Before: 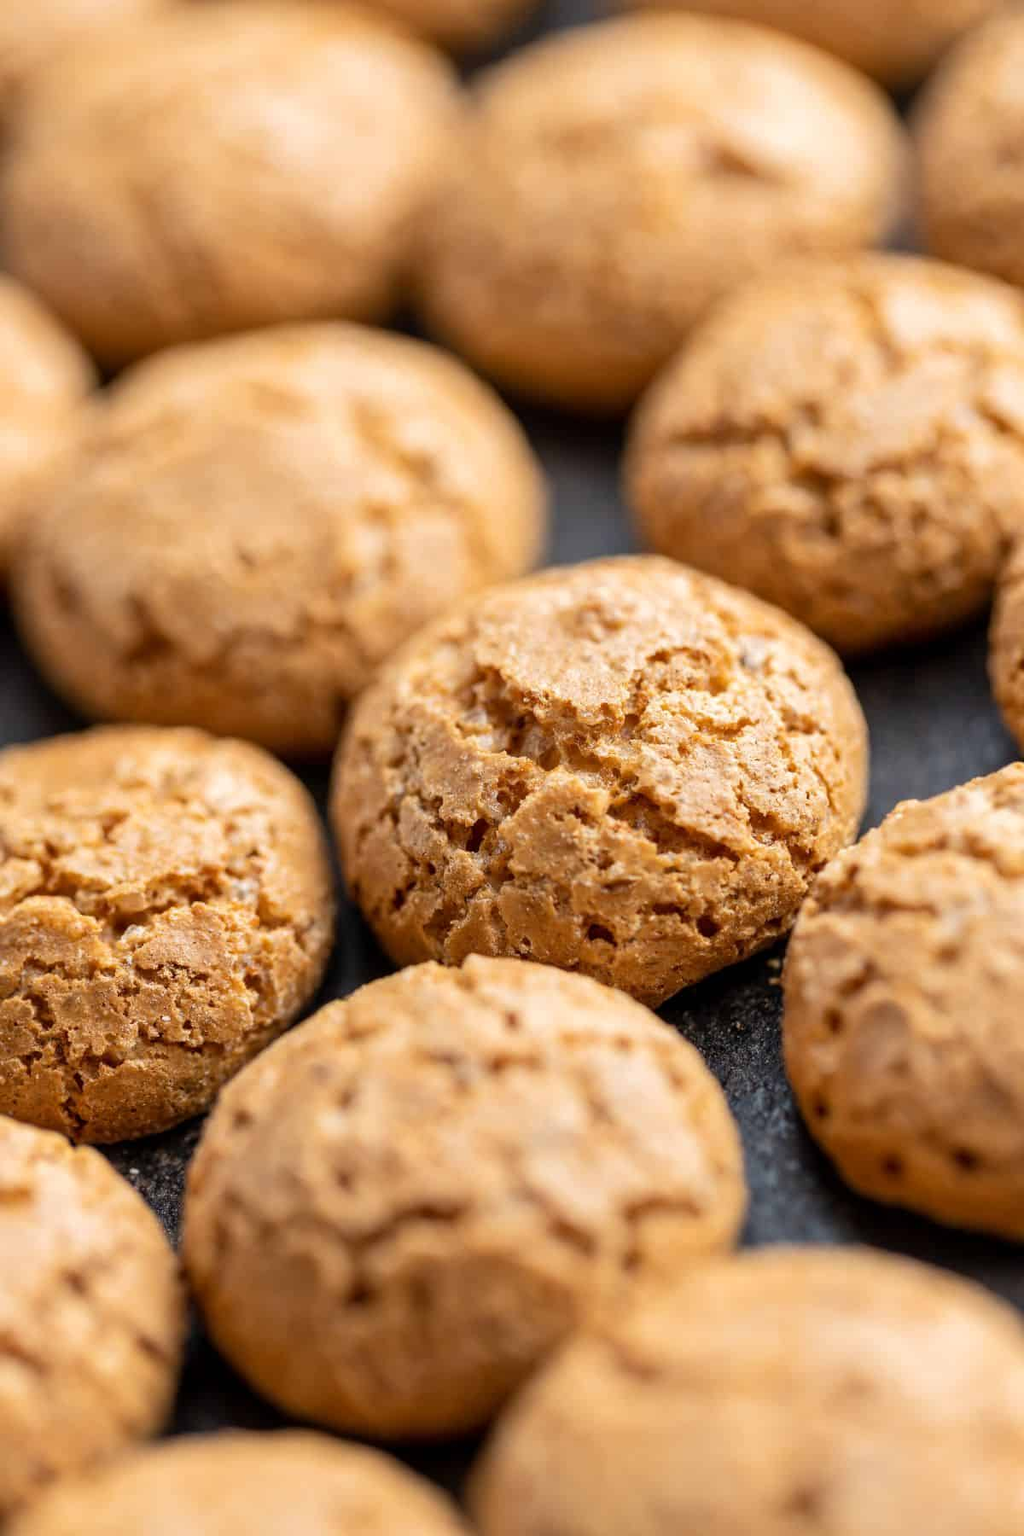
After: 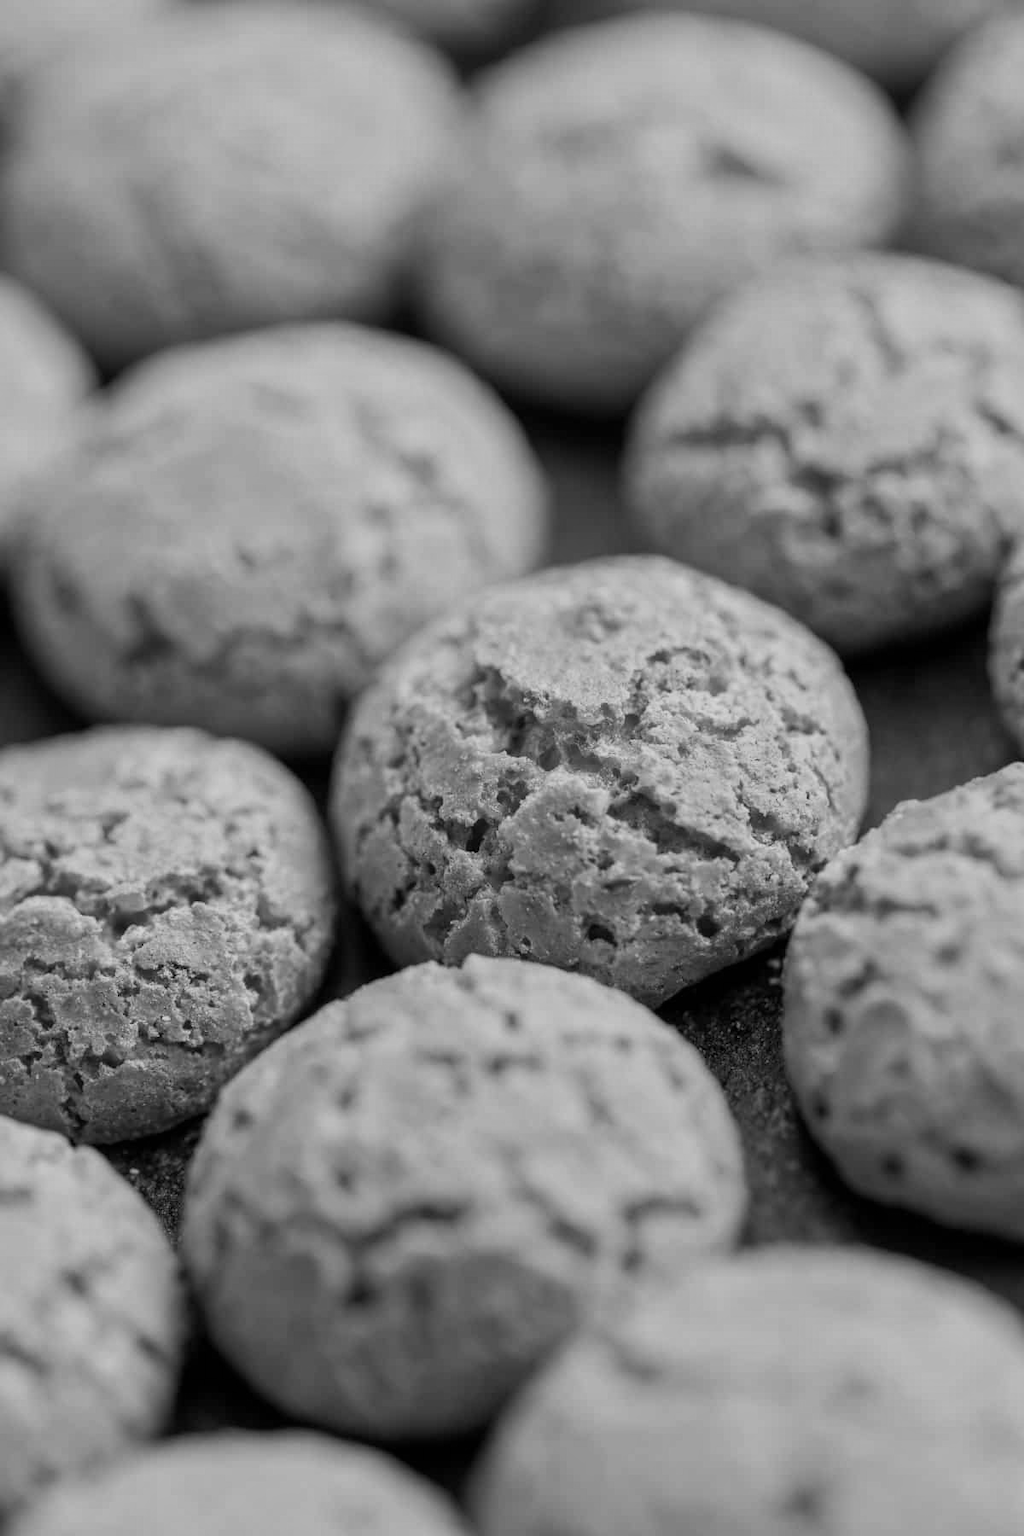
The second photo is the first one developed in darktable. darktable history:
color calibration: illuminant as shot in camera, x 0.37, y 0.382, temperature 4313.32 K
monochrome: a 79.32, b 81.83, size 1.1
